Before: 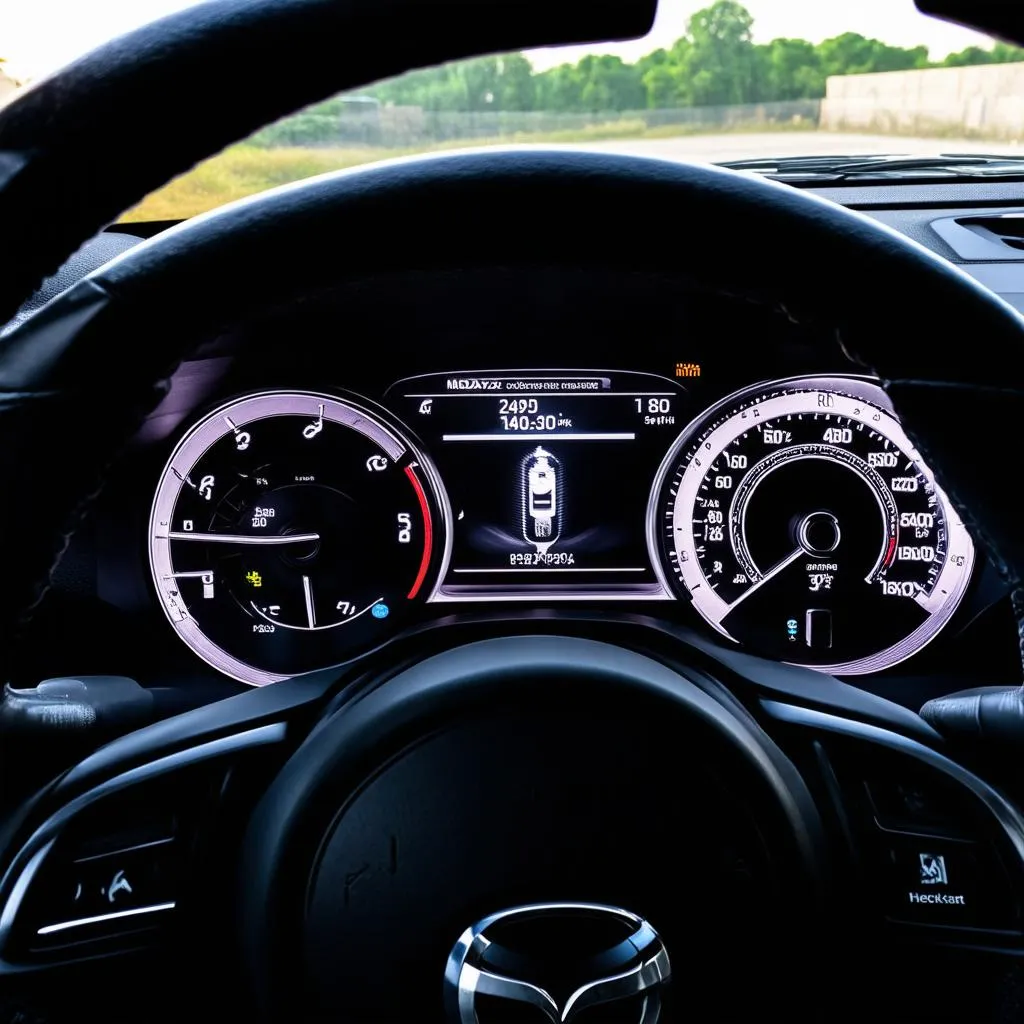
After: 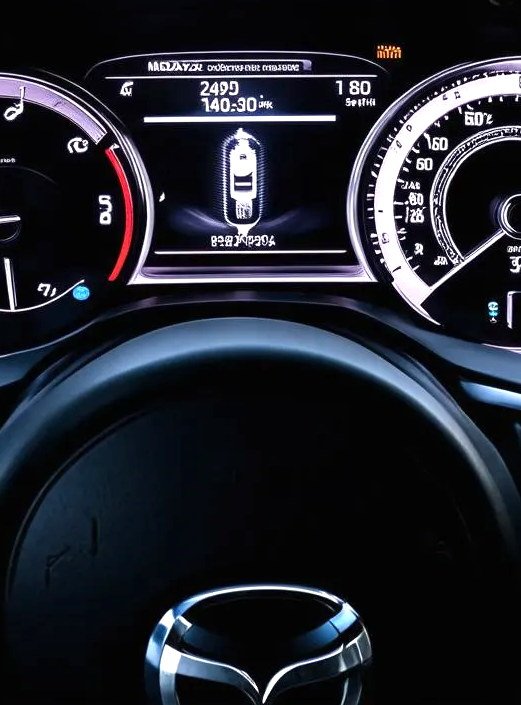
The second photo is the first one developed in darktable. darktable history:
exposure: black level correction 0, exposure 0.5 EV, compensate highlight preservation false
crop and rotate: left 29.237%, top 31.152%, right 19.807%
